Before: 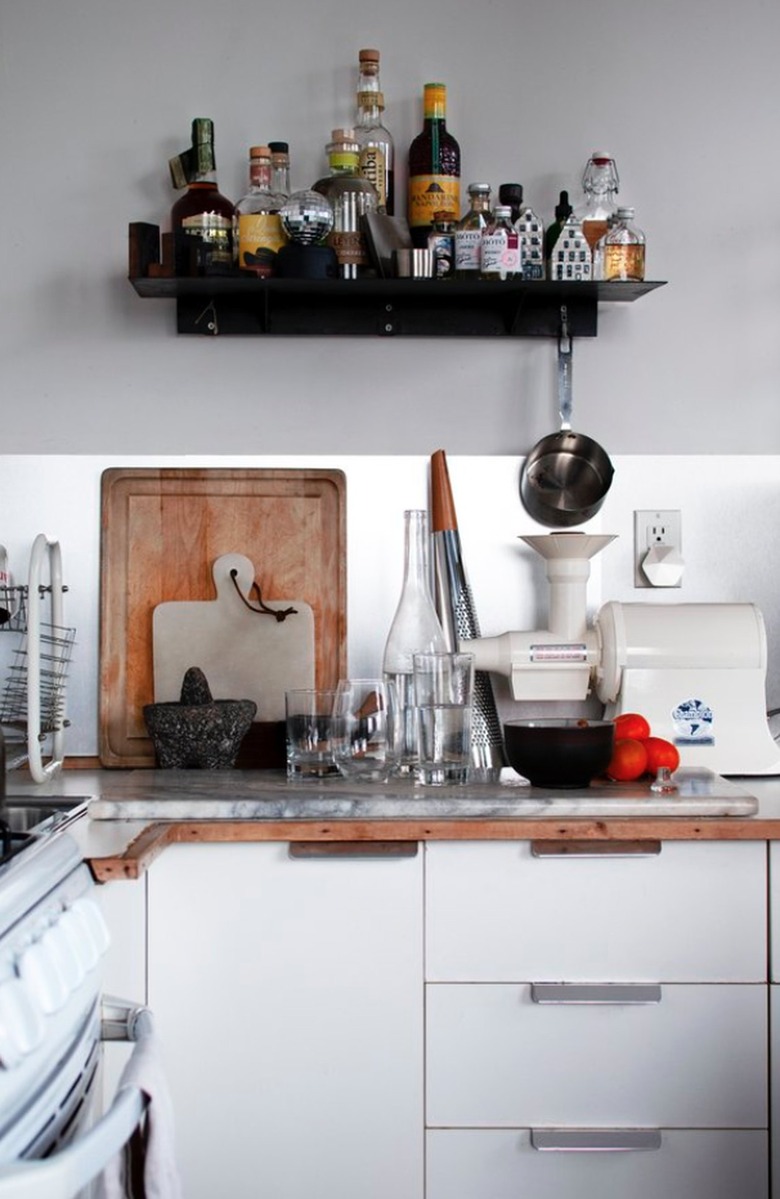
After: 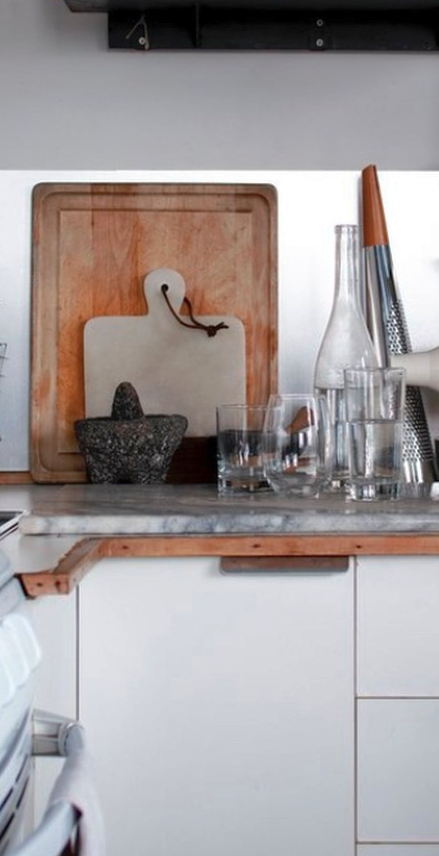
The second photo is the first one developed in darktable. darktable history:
crop: left 8.966%, top 23.852%, right 34.699%, bottom 4.703%
shadows and highlights: on, module defaults
white balance: emerald 1
